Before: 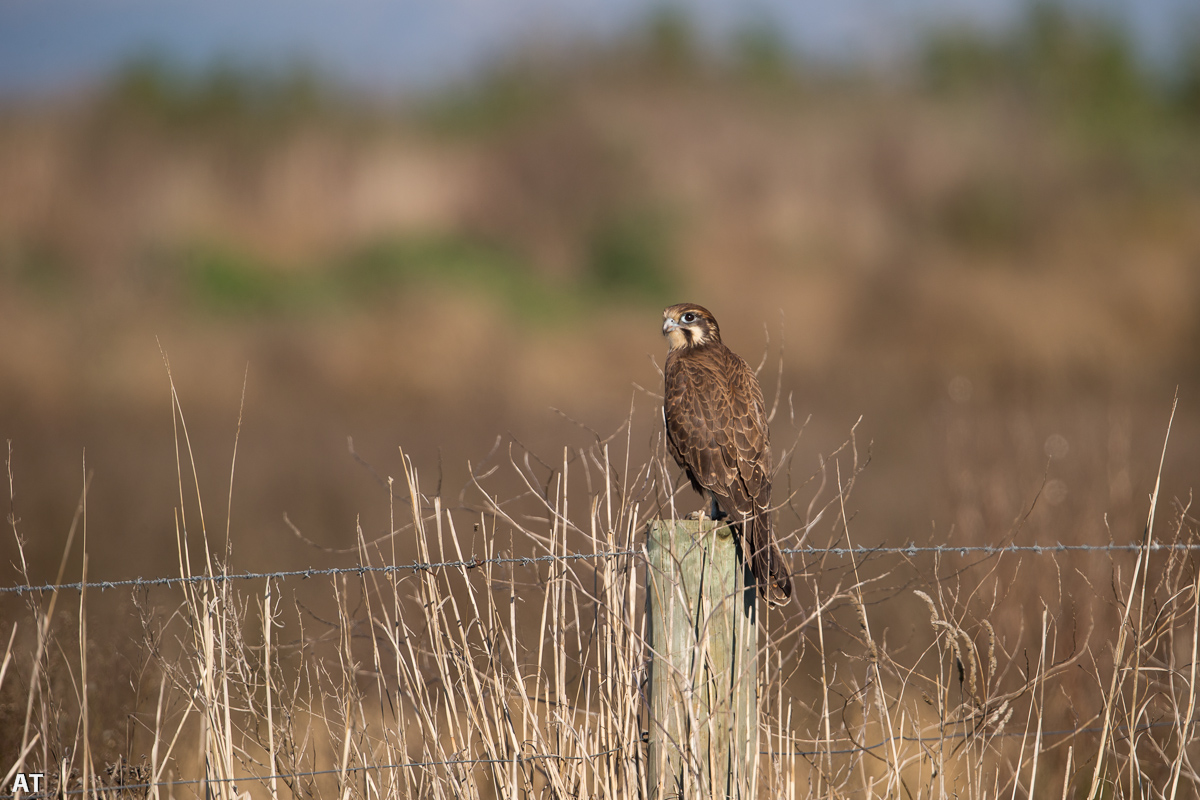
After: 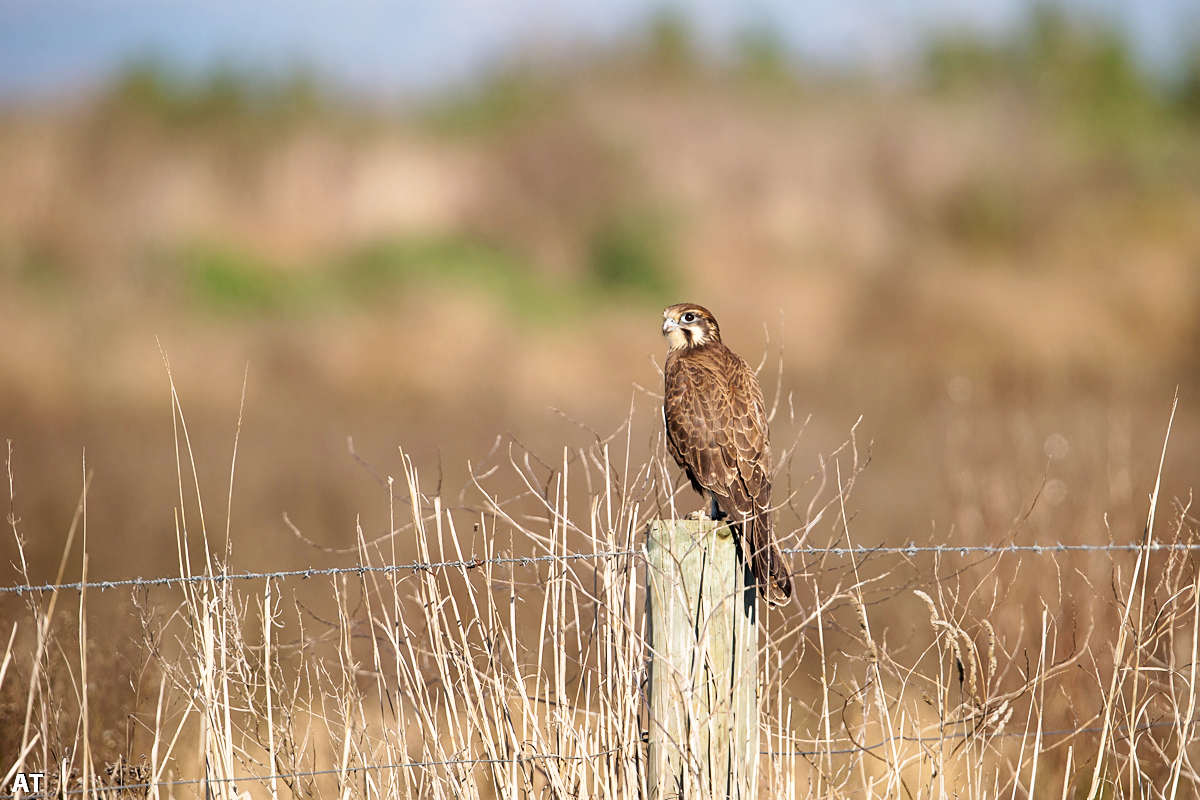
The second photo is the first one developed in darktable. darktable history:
sharpen: amount 0.2
white balance: emerald 1
base curve: curves: ch0 [(0, 0) (0.005, 0.002) (0.15, 0.3) (0.4, 0.7) (0.75, 0.95) (1, 1)], preserve colors none
